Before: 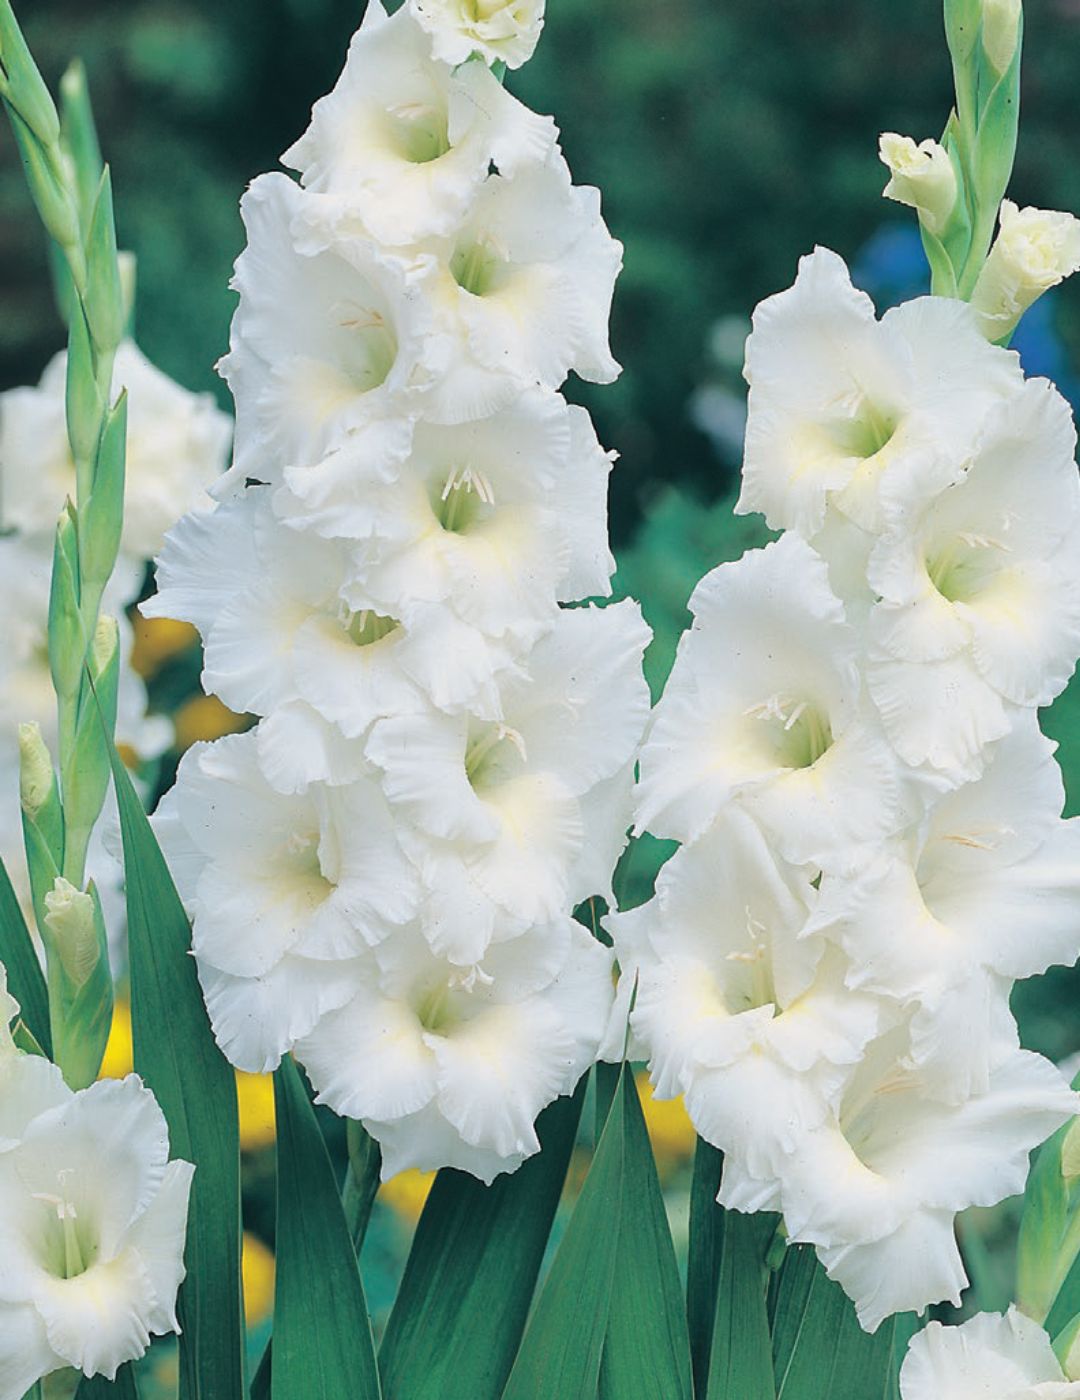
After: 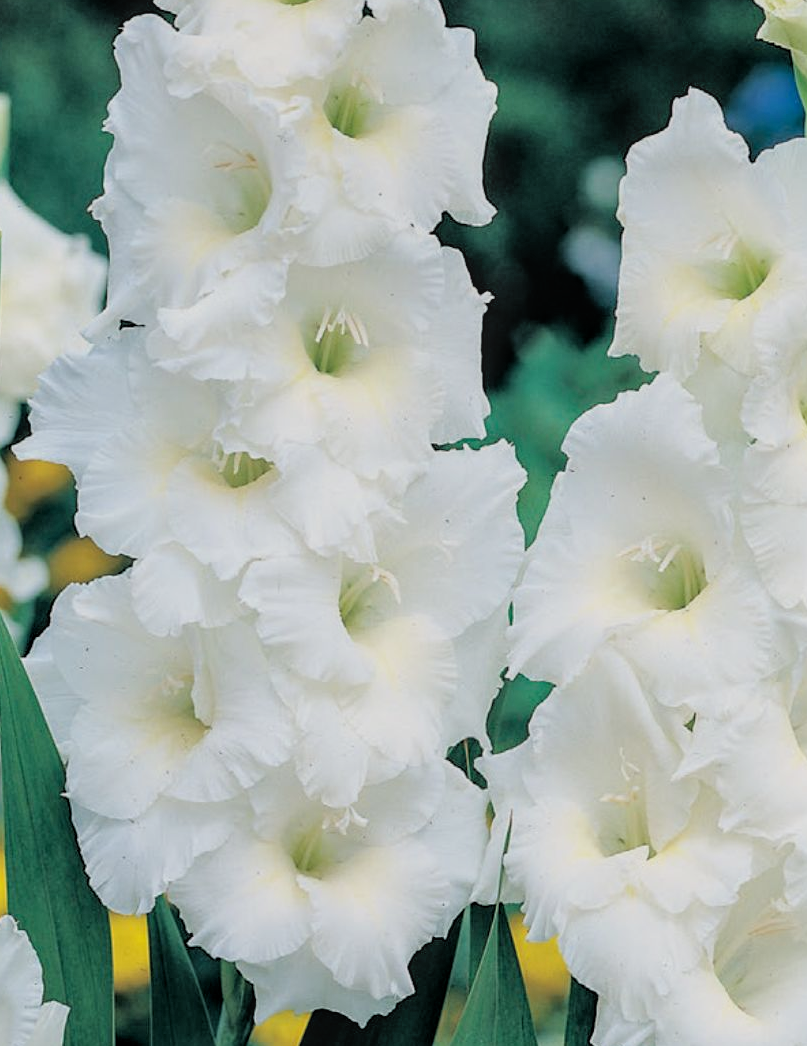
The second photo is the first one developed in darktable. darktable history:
filmic rgb: black relative exposure -3.86 EV, white relative exposure 3.48 EV, hardness 2.63, contrast 1.103
crop and rotate: left 11.831%, top 11.346%, right 13.429%, bottom 13.899%
white balance: emerald 1
local contrast: on, module defaults
